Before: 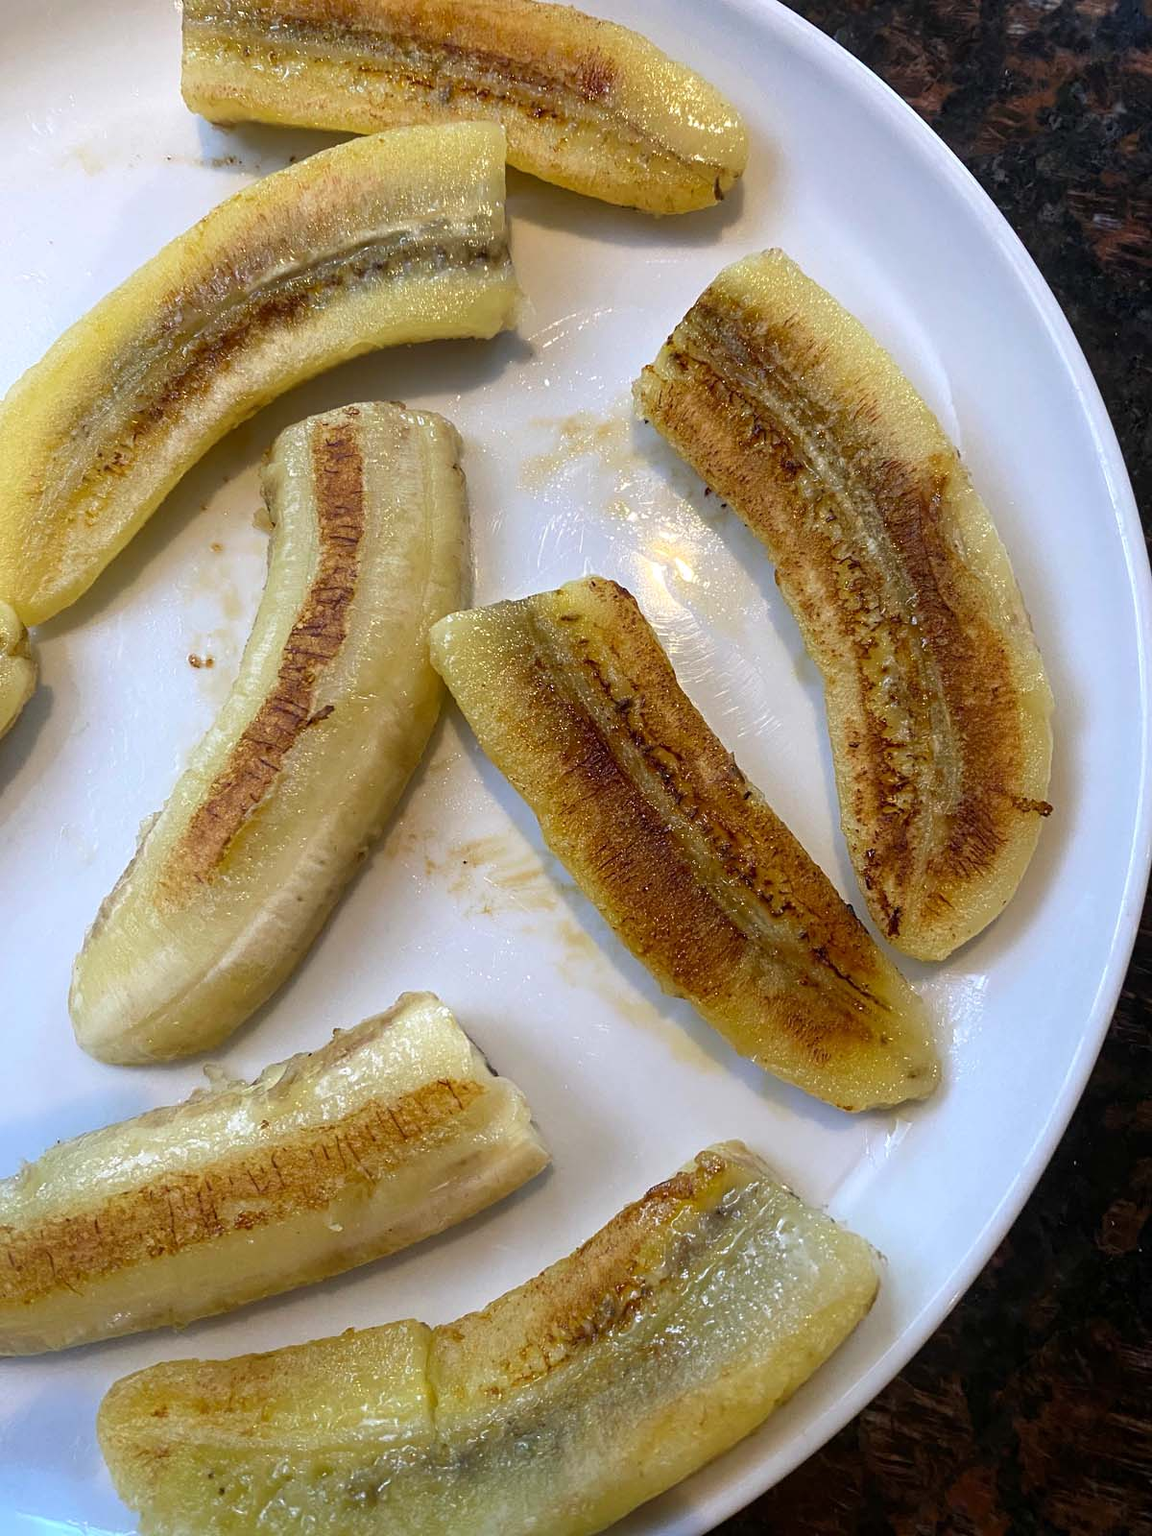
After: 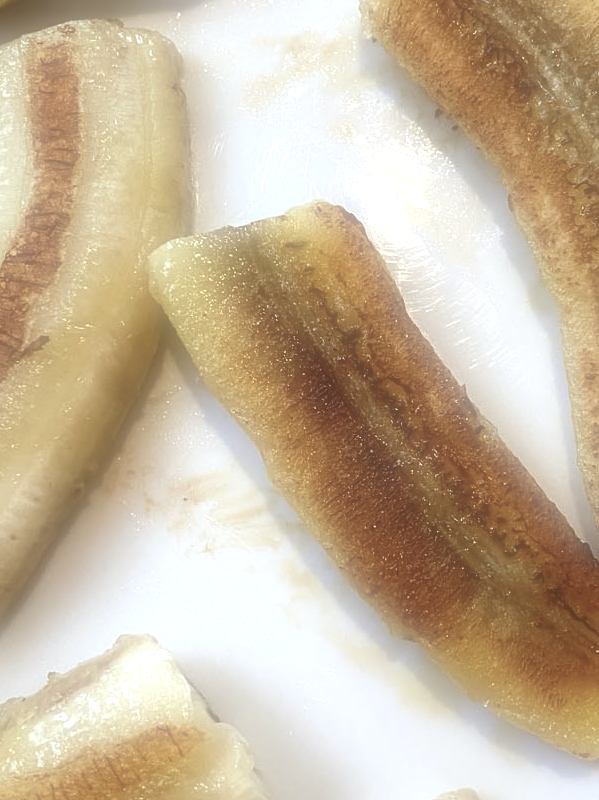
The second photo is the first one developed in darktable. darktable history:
crop: left 25%, top 25%, right 25%, bottom 25%
color balance: lift [1, 0.994, 1.002, 1.006], gamma [0.957, 1.081, 1.016, 0.919], gain [0.97, 0.972, 1.01, 1.028], input saturation 91.06%, output saturation 79.8%
soften: on, module defaults
exposure: black level correction 0, exposure 0.7 EV, compensate exposure bias true, compensate highlight preservation false
